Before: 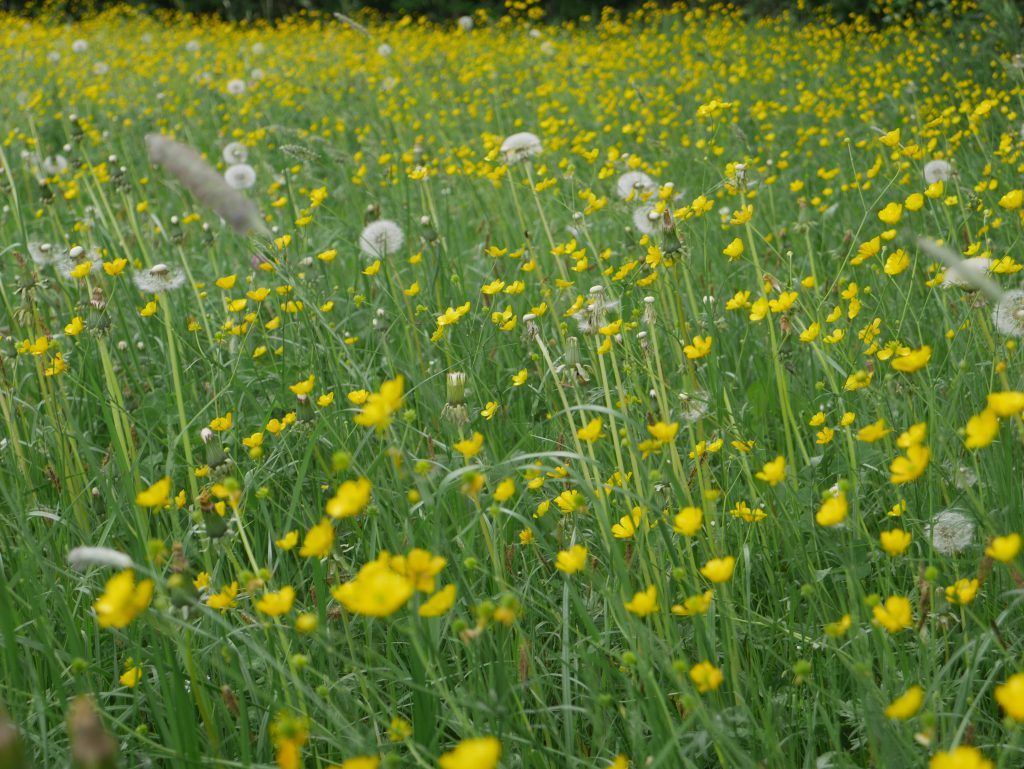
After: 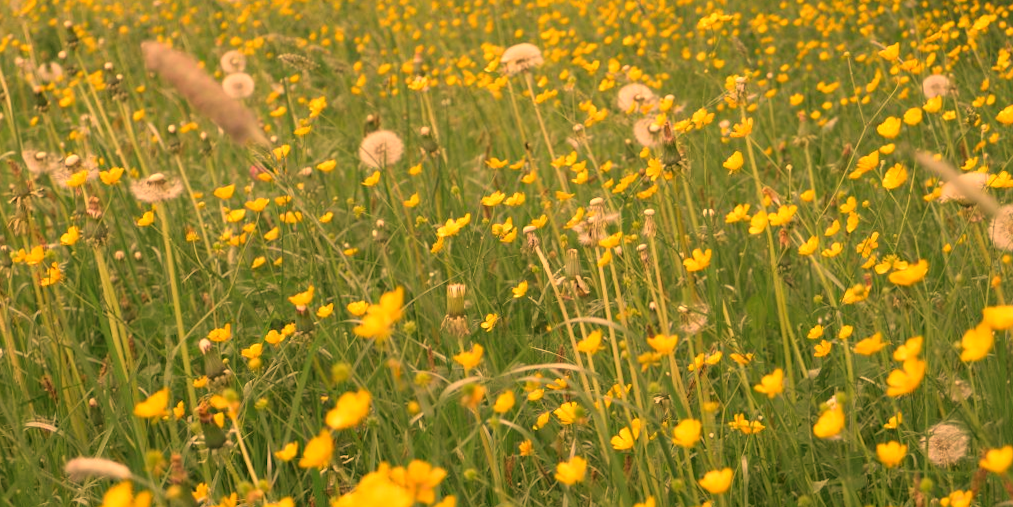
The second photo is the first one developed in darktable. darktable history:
exposure: compensate highlight preservation false
white balance: red 1.467, blue 0.684
rotate and perspective: rotation 0.174°, lens shift (vertical) 0.013, lens shift (horizontal) 0.019, shear 0.001, automatic cropping original format, crop left 0.007, crop right 0.991, crop top 0.016, crop bottom 0.997
crop: top 11.166%, bottom 22.168%
